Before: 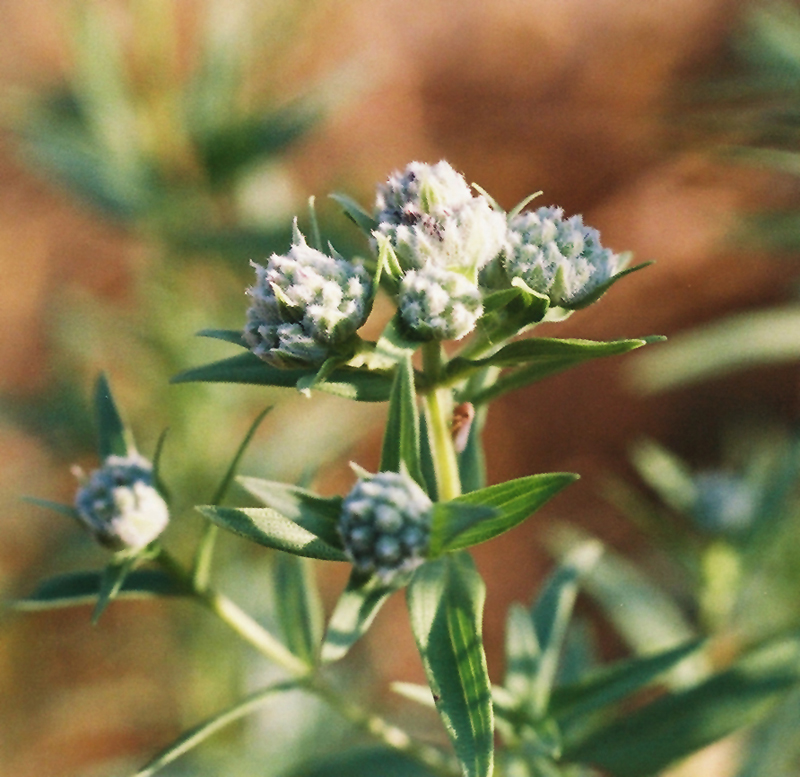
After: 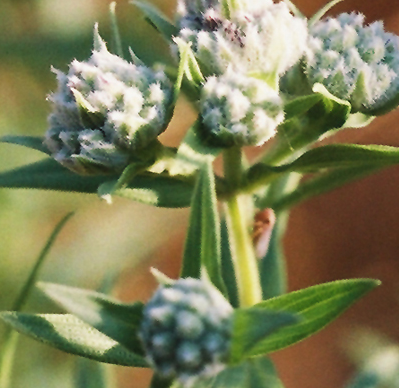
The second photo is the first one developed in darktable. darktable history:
white balance: emerald 1
crop: left 25%, top 25%, right 25%, bottom 25%
